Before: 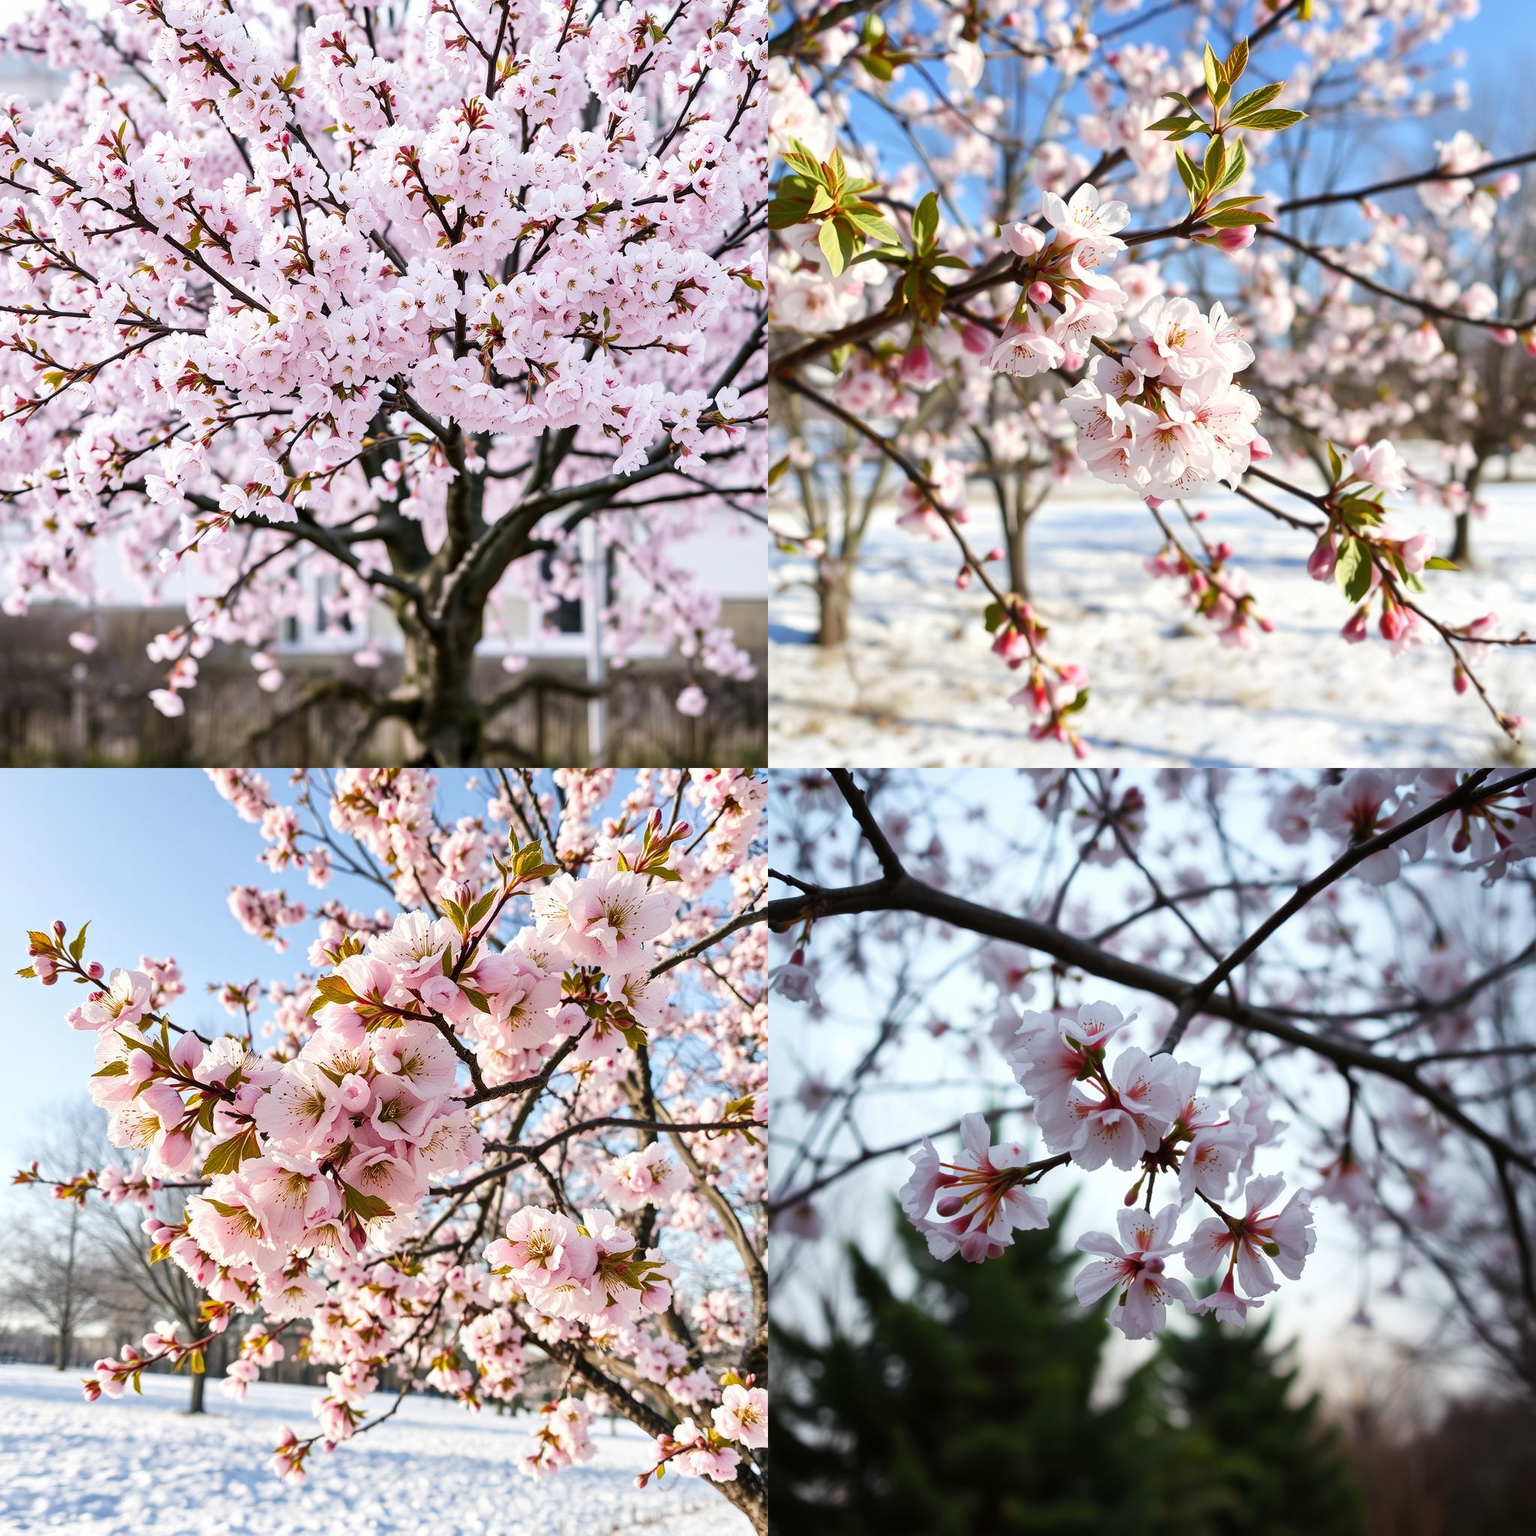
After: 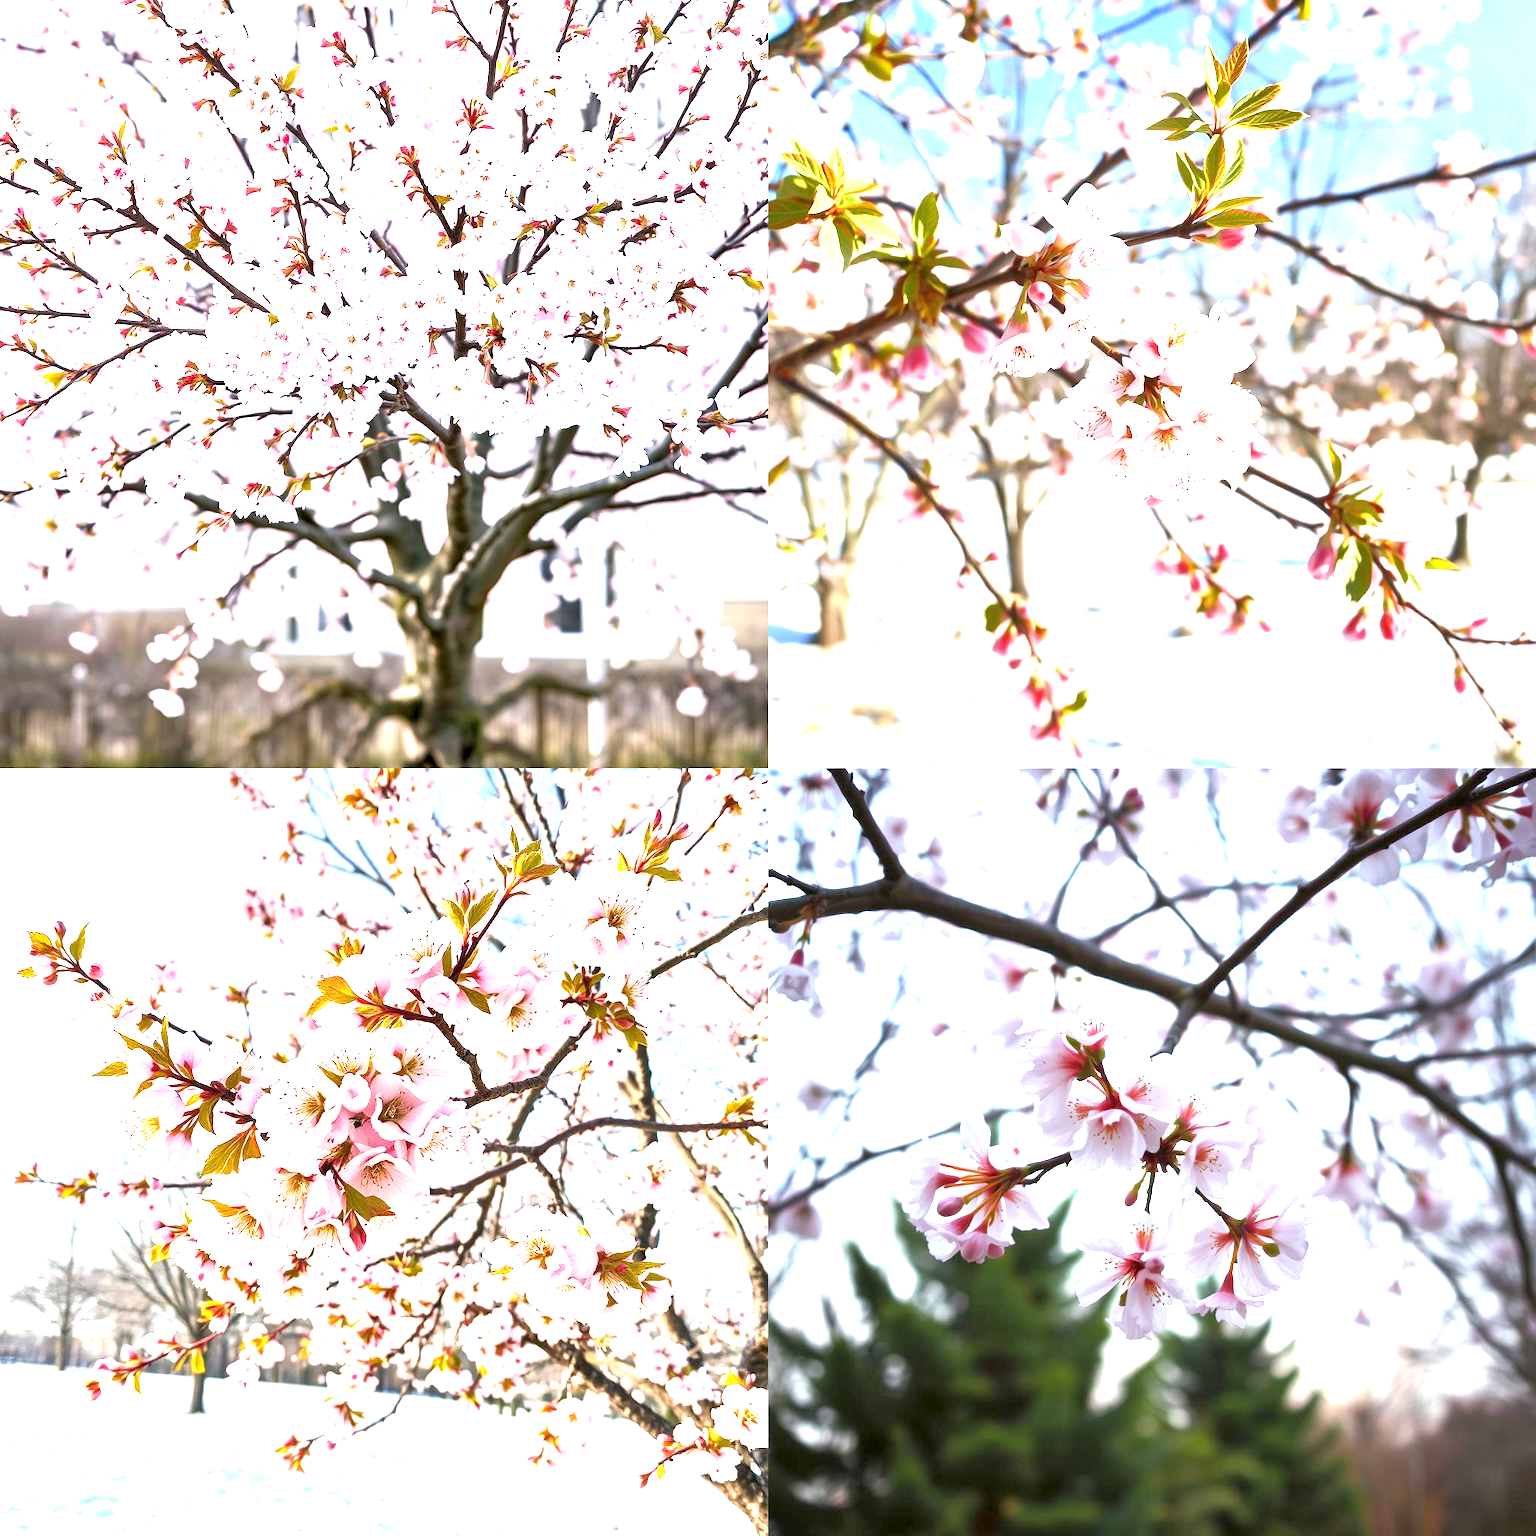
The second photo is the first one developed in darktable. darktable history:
tone equalizer: -8 EV 1 EV, -7 EV 1 EV, -6 EV 1 EV, -5 EV 1 EV, -4 EV 1 EV, -3 EV 0.75 EV, -2 EV 0.5 EV, -1 EV 0.25 EV
exposure: black level correction 0.001, exposure 1.646 EV, compensate exposure bias true, compensate highlight preservation false
